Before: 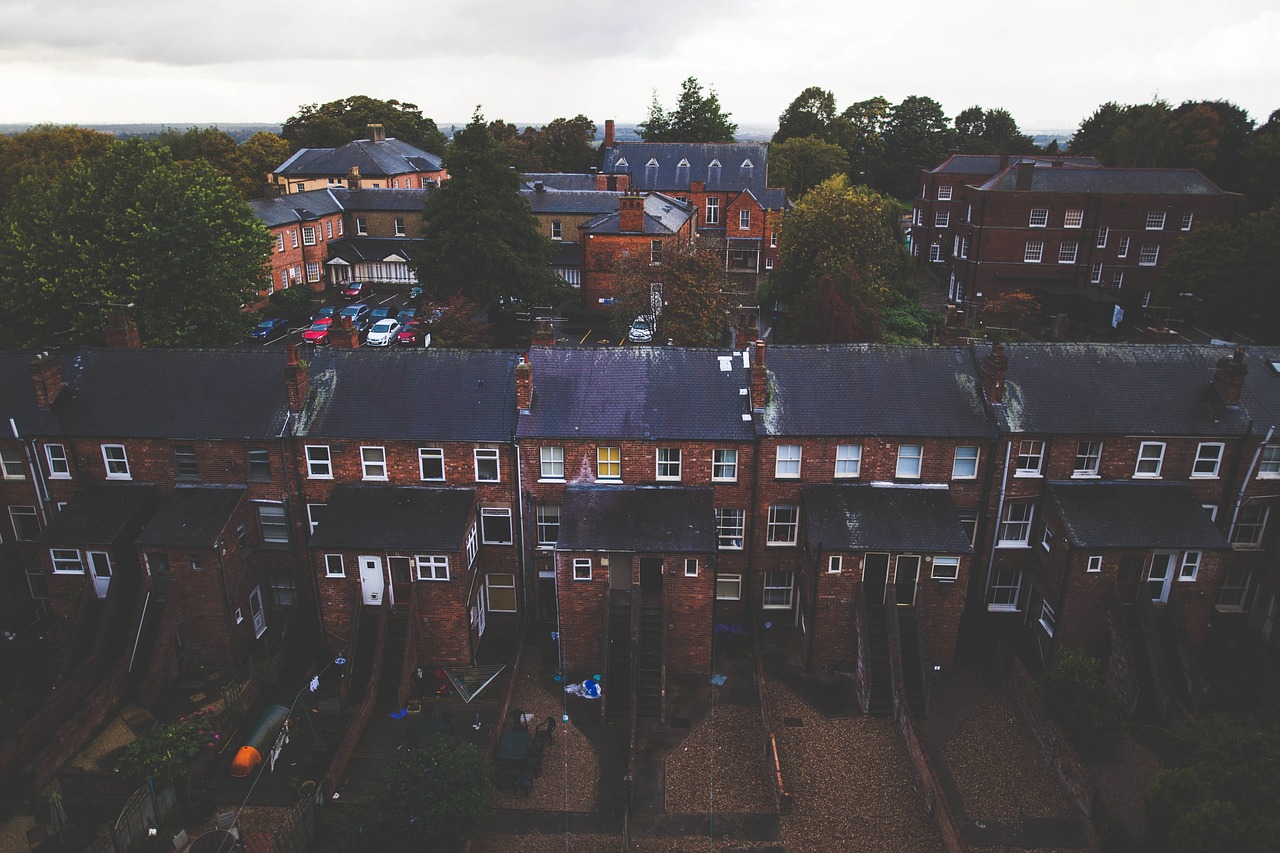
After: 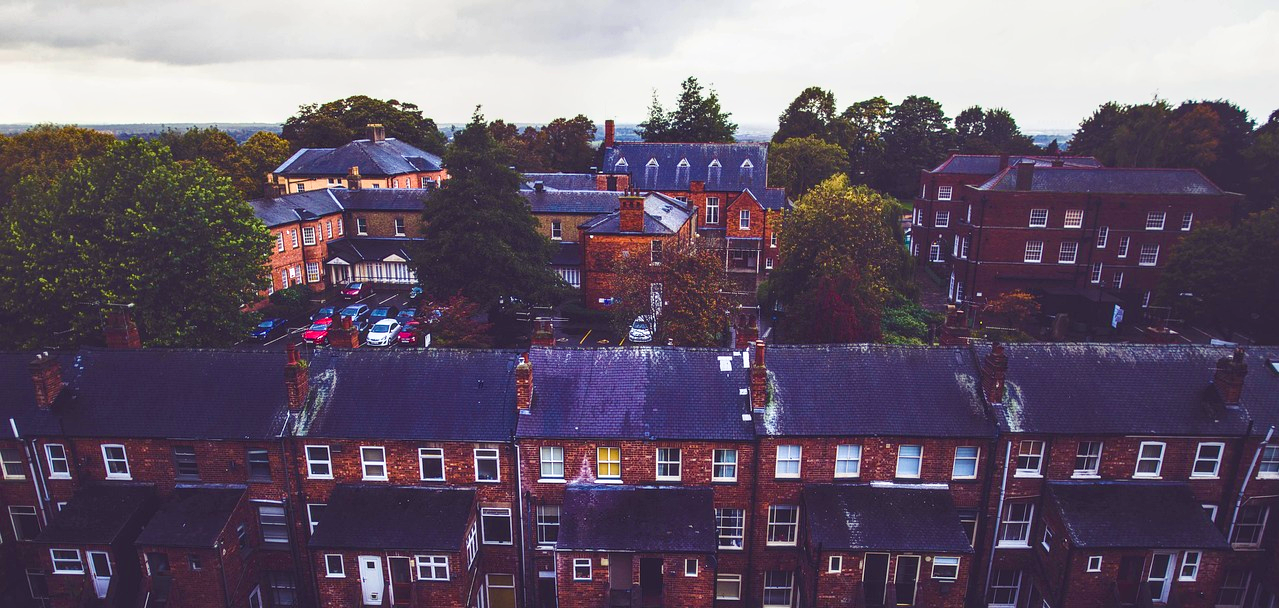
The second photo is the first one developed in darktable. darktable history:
color balance rgb: shadows lift › luminance -21.717%, shadows lift › chroma 8.801%, shadows lift › hue 284.69°, perceptual saturation grading › global saturation 20%, perceptual saturation grading › highlights -25.496%, perceptual saturation grading › shadows 49.793%
tone curve: curves: ch0 [(0, 0) (0.003, 0.019) (0.011, 0.022) (0.025, 0.03) (0.044, 0.049) (0.069, 0.08) (0.1, 0.111) (0.136, 0.144) (0.177, 0.189) (0.224, 0.23) (0.277, 0.285) (0.335, 0.356) (0.399, 0.428) (0.468, 0.511) (0.543, 0.597) (0.623, 0.682) (0.709, 0.773) (0.801, 0.865) (0.898, 0.945) (1, 1)], color space Lab, independent channels, preserve colors none
shadows and highlights: shadows 4.9, soften with gaussian
local contrast: detail 130%
haze removal: compatibility mode true, adaptive false
crop: right 0%, bottom 28.703%
velvia: on, module defaults
